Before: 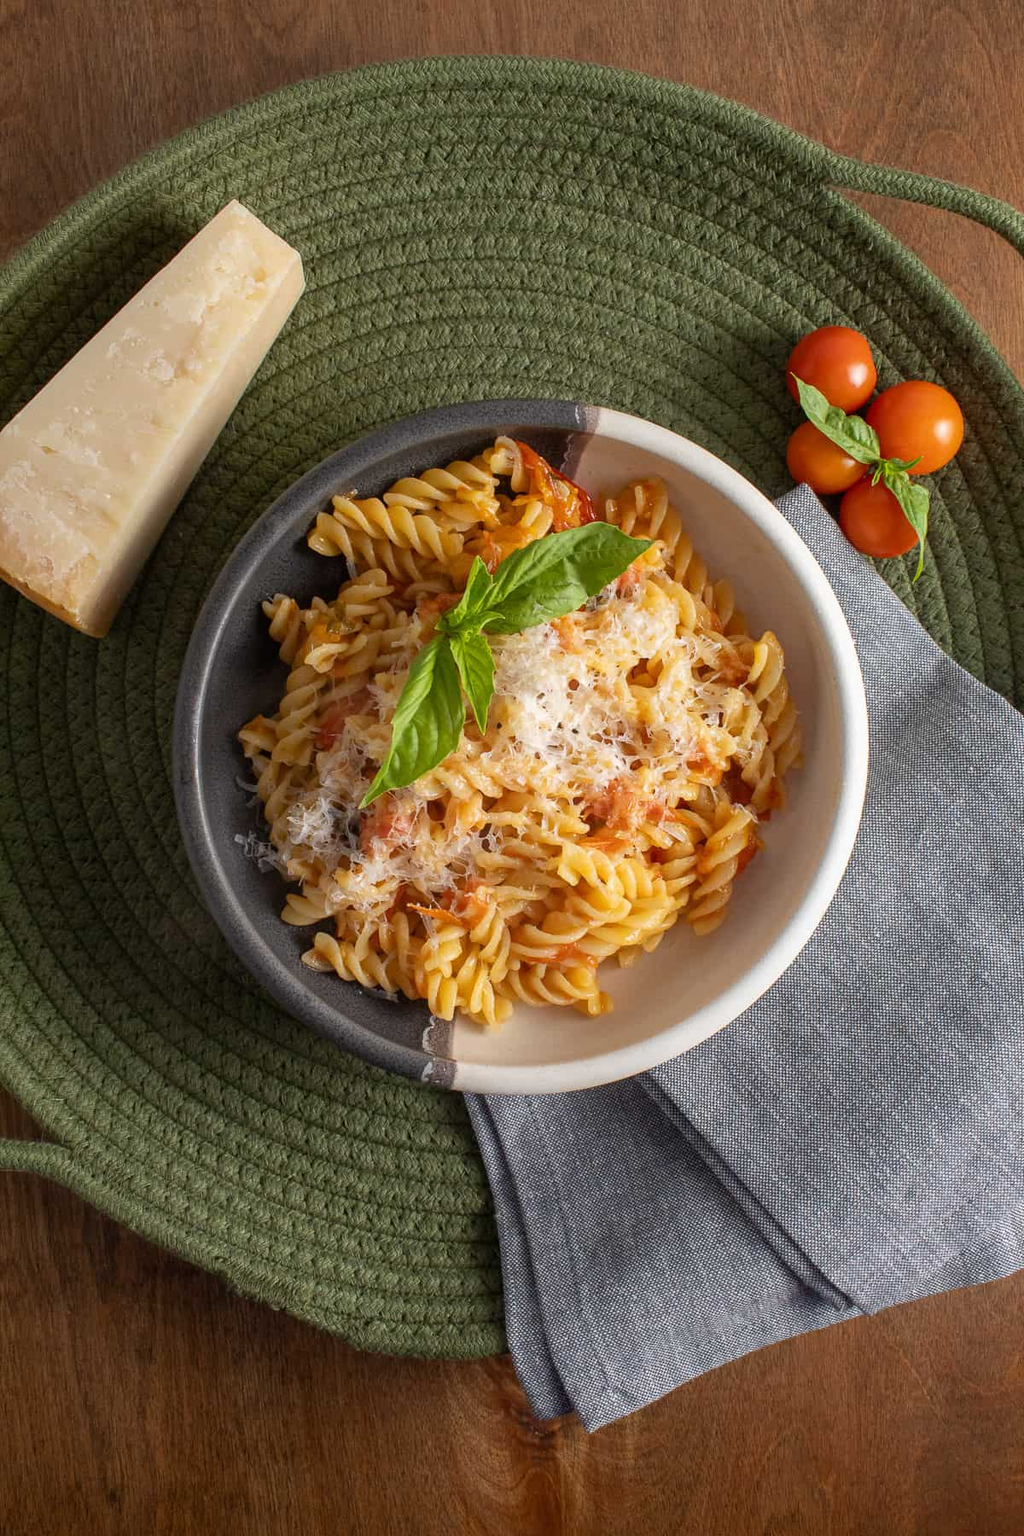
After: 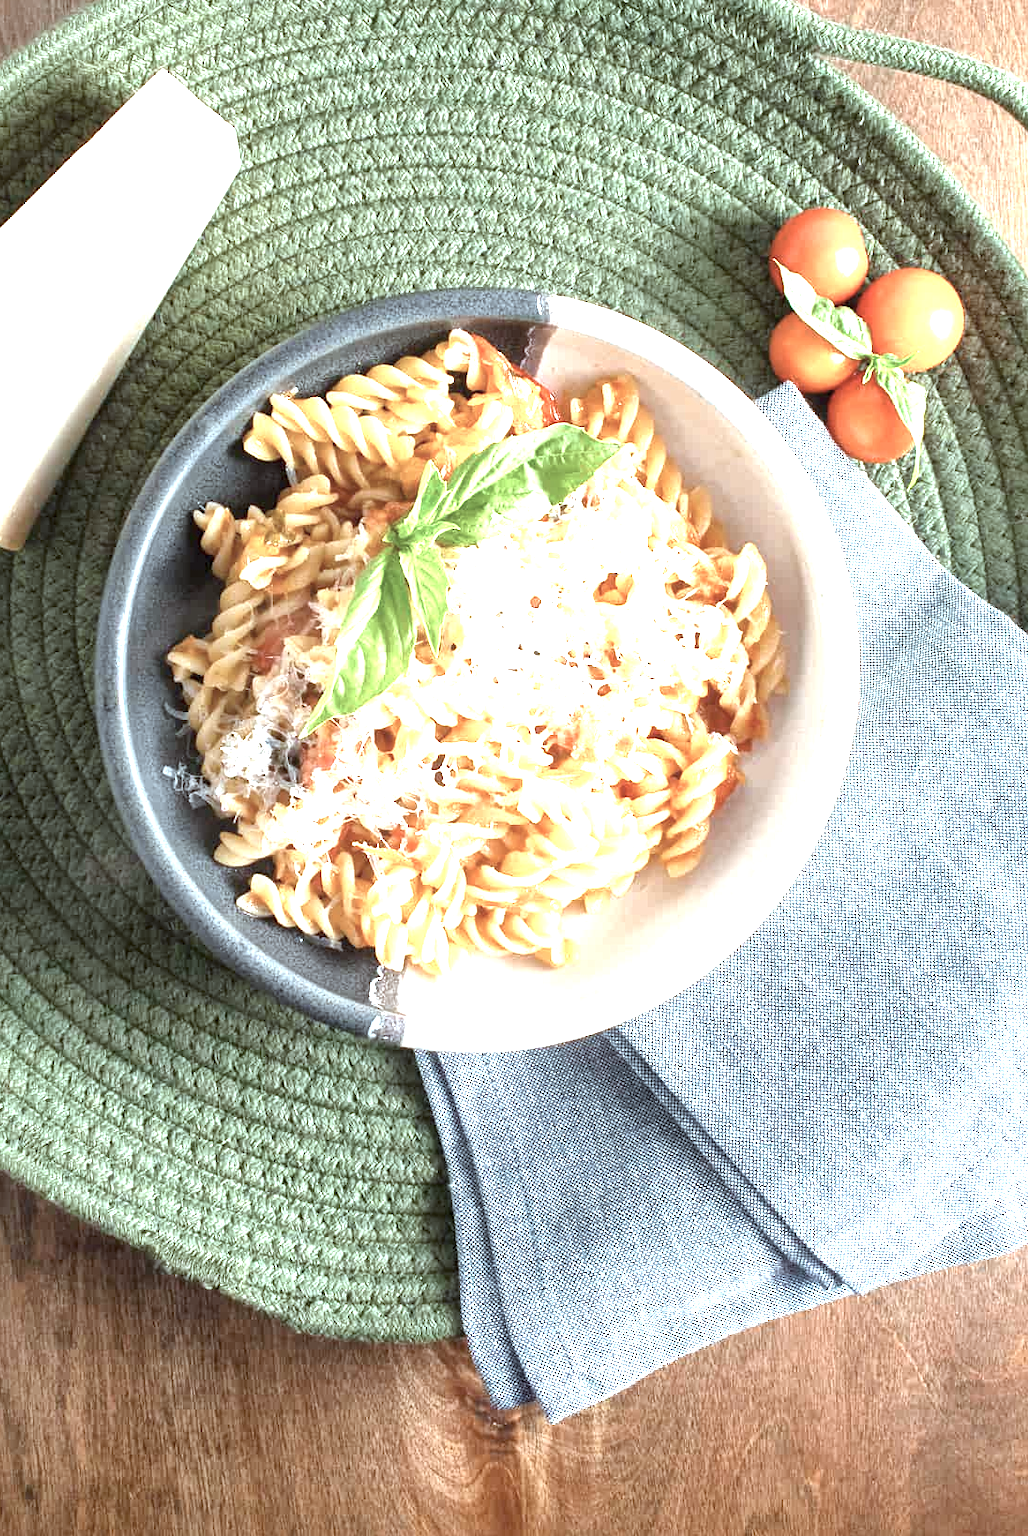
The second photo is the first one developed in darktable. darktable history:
local contrast: mode bilateral grid, contrast 19, coarseness 51, detail 141%, midtone range 0.2
exposure: black level correction 0, exposure 2.321 EV, compensate highlight preservation false
color correction: highlights a* -13.14, highlights b* -17.81, saturation 0.702
crop and rotate: left 8.418%, top 8.917%
